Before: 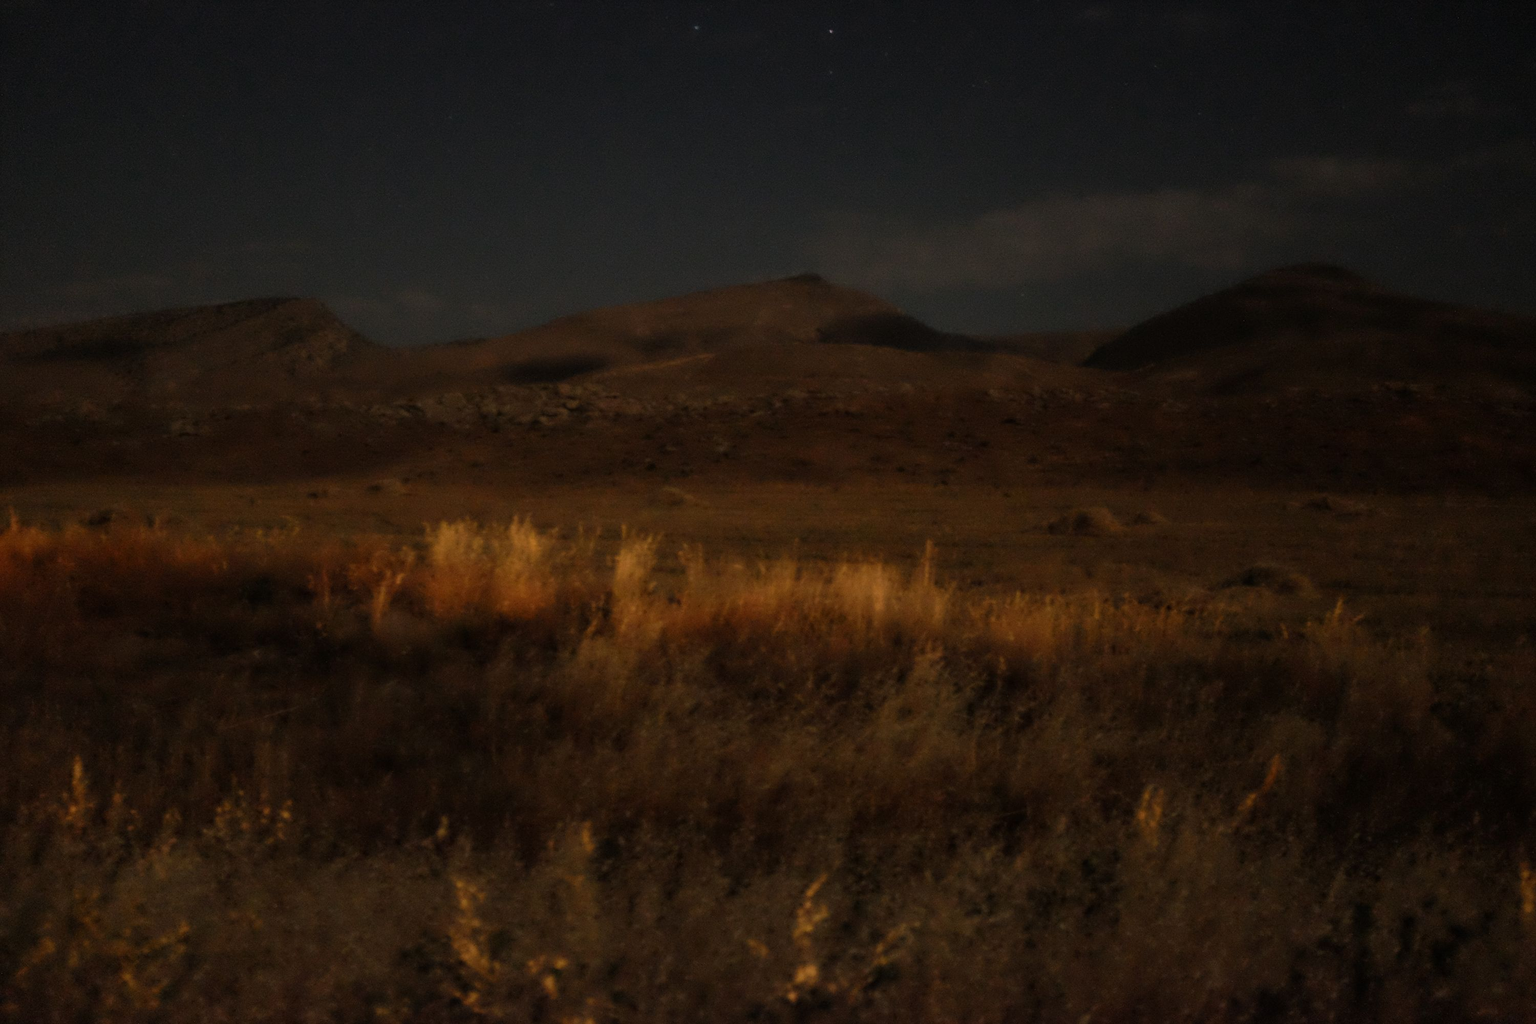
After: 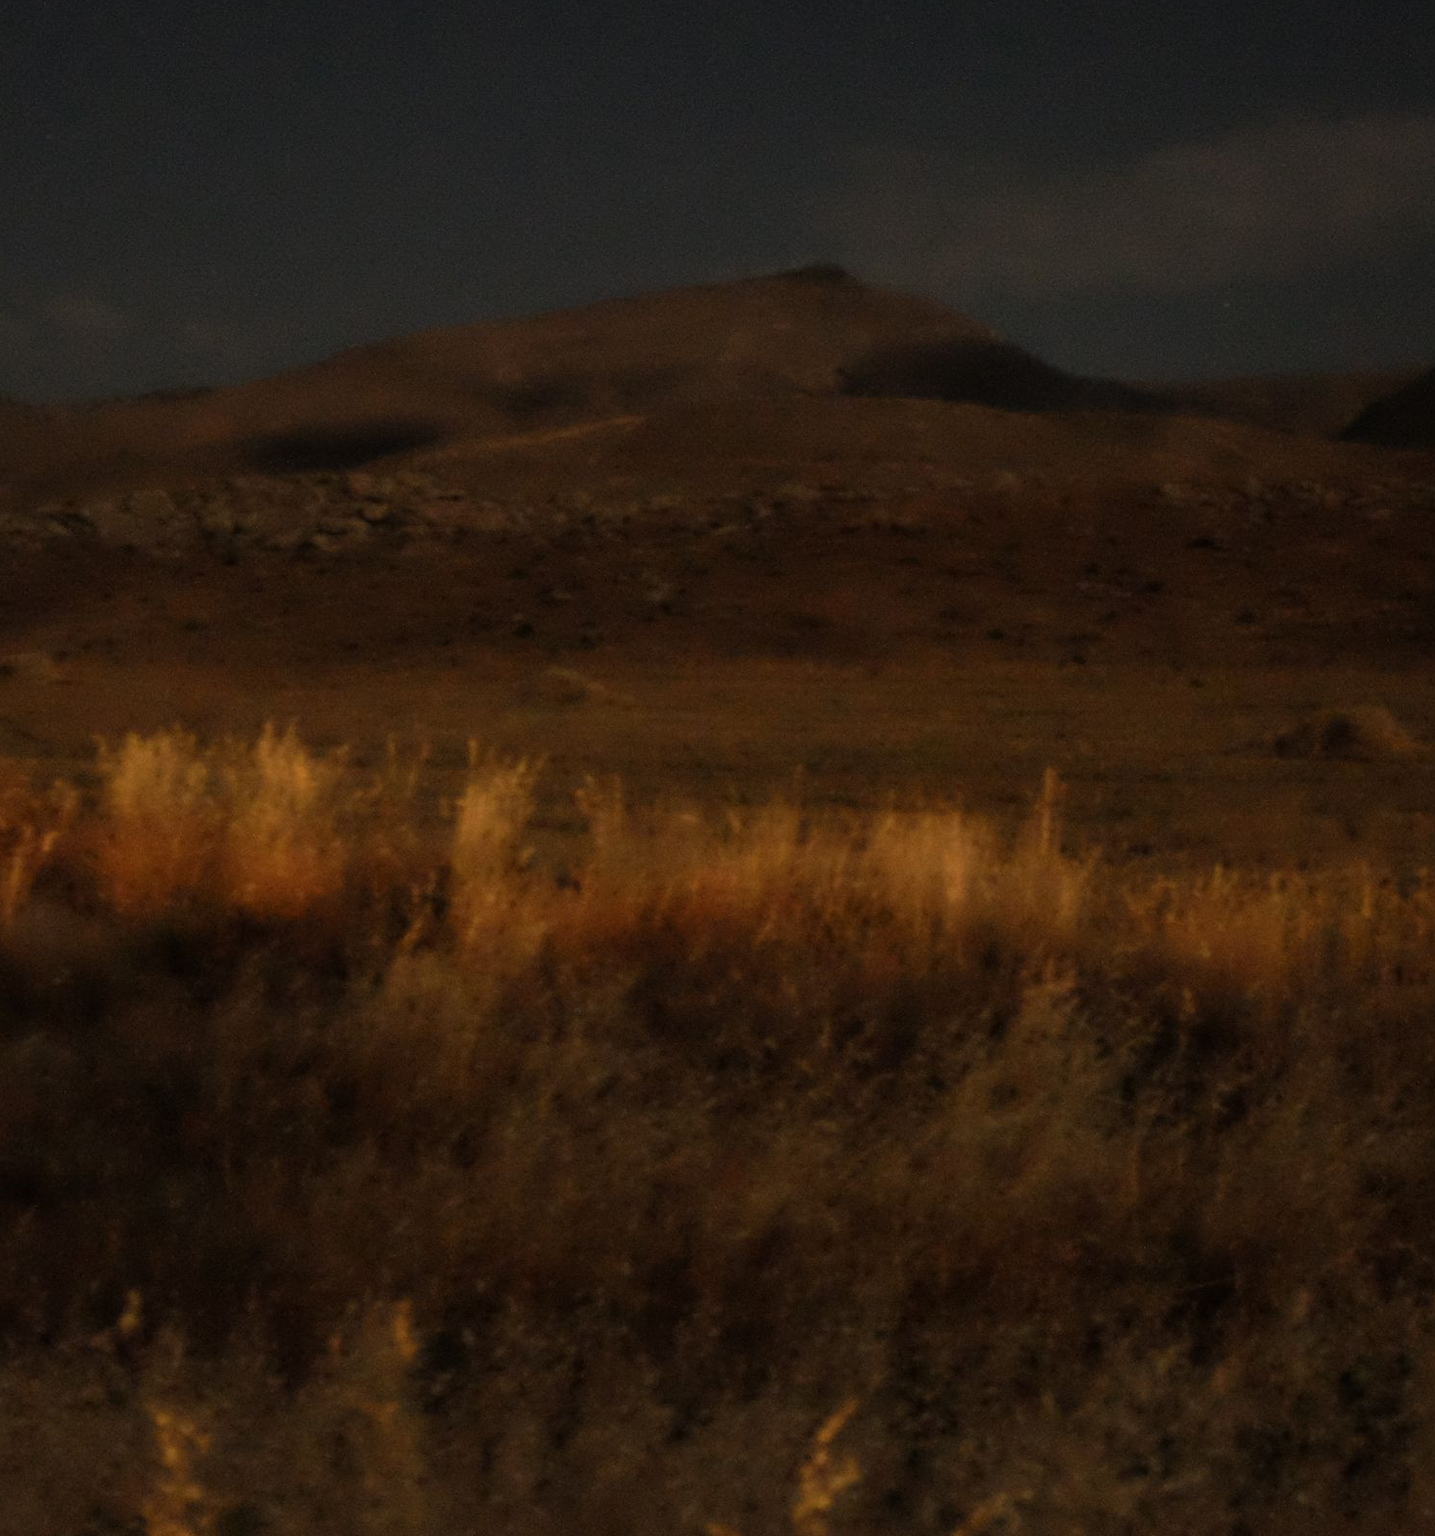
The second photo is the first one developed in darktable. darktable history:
crop and rotate: angle 0.014°, left 24.339%, top 13.07%, right 26.208%, bottom 7.506%
